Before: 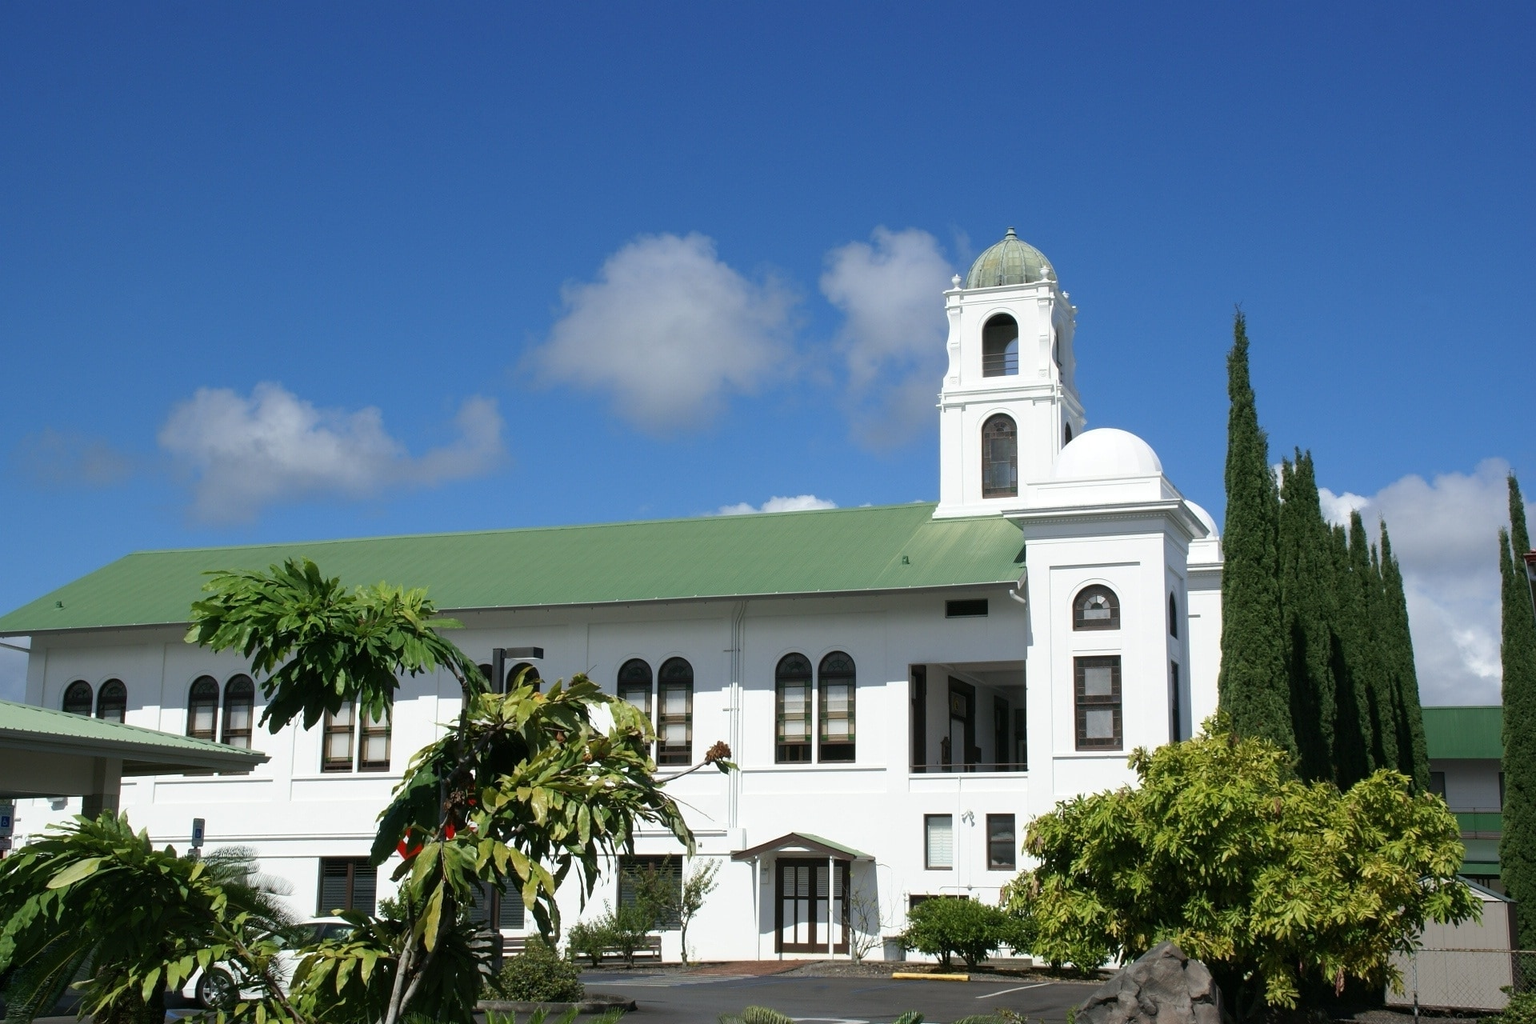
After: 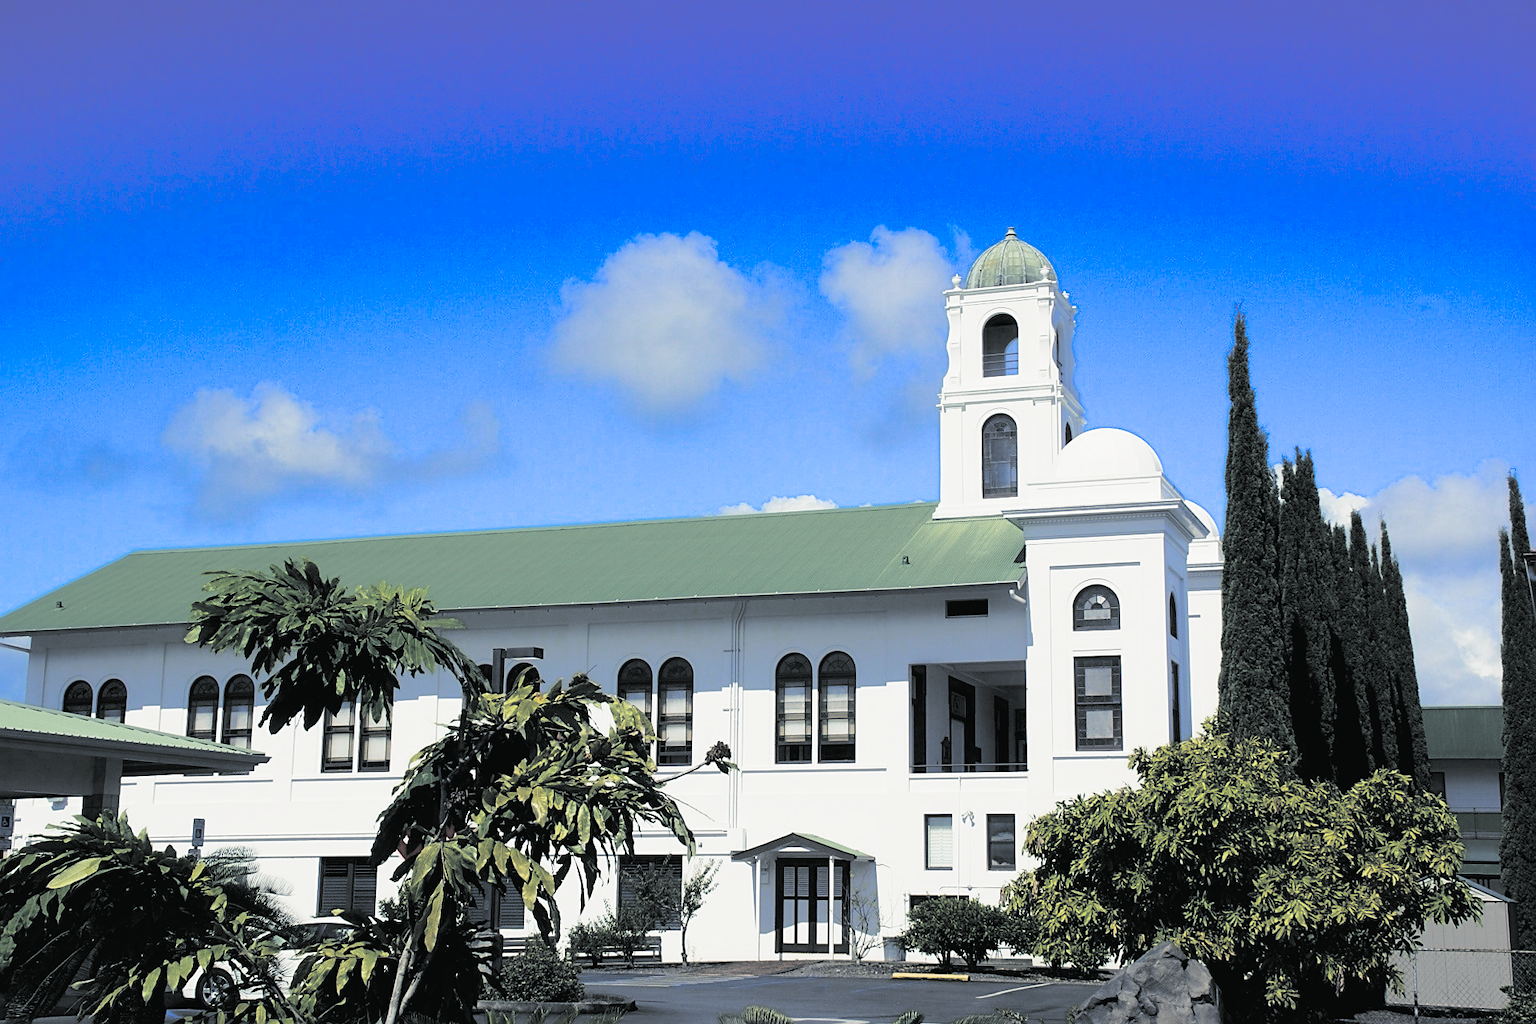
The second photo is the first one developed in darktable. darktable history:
sharpen: on, module defaults
color balance rgb: shadows lift › luminance -28.76%, shadows lift › chroma 15%, shadows lift › hue 270°, power › chroma 1%, power › hue 255°, highlights gain › luminance 7.14%, highlights gain › chroma 2%, highlights gain › hue 90°, global offset › luminance -0.29%, global offset › hue 260°, perceptual saturation grading › global saturation 20%, perceptual saturation grading › highlights -13.92%, perceptual saturation grading › shadows 50%
contrast brightness saturation: saturation -0.05
color zones: curves: ch0 [(0.068, 0.464) (0.25, 0.5) (0.48, 0.508) (0.75, 0.536) (0.886, 0.476) (0.967, 0.456)]; ch1 [(0.066, 0.456) (0.25, 0.5) (0.616, 0.508) (0.746, 0.56) (0.934, 0.444)]
base curve: curves: ch0 [(0, 0) (0.666, 0.806) (1, 1)]
split-toning: shadows › hue 190.8°, shadows › saturation 0.05, highlights › hue 54°, highlights › saturation 0.05, compress 0%
tone curve: curves: ch0 [(0, 0.021) (0.049, 0.044) (0.157, 0.131) (0.365, 0.359) (0.499, 0.517) (0.675, 0.667) (0.856, 0.83) (1, 0.969)]; ch1 [(0, 0) (0.302, 0.309) (0.433, 0.443) (0.472, 0.47) (0.502, 0.503) (0.527, 0.516) (0.564, 0.557) (0.614, 0.645) (0.677, 0.722) (0.859, 0.889) (1, 1)]; ch2 [(0, 0) (0.33, 0.301) (0.447, 0.44) (0.487, 0.496) (0.502, 0.501) (0.535, 0.537) (0.565, 0.558) (0.608, 0.624) (1, 1)], color space Lab, independent channels, preserve colors none
